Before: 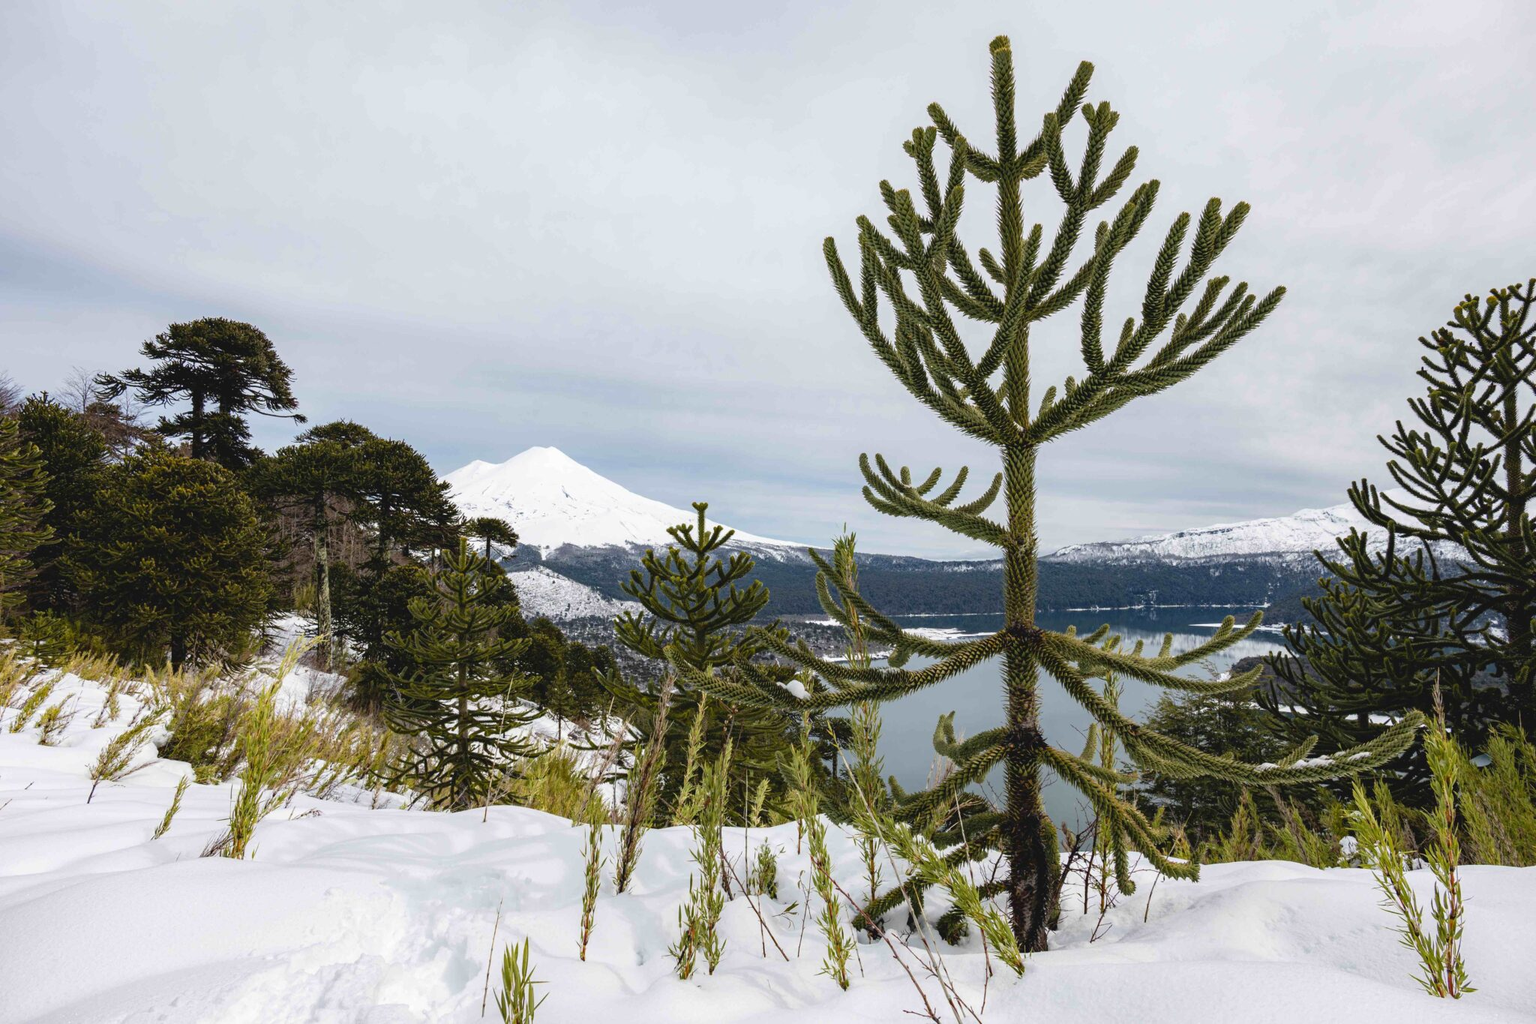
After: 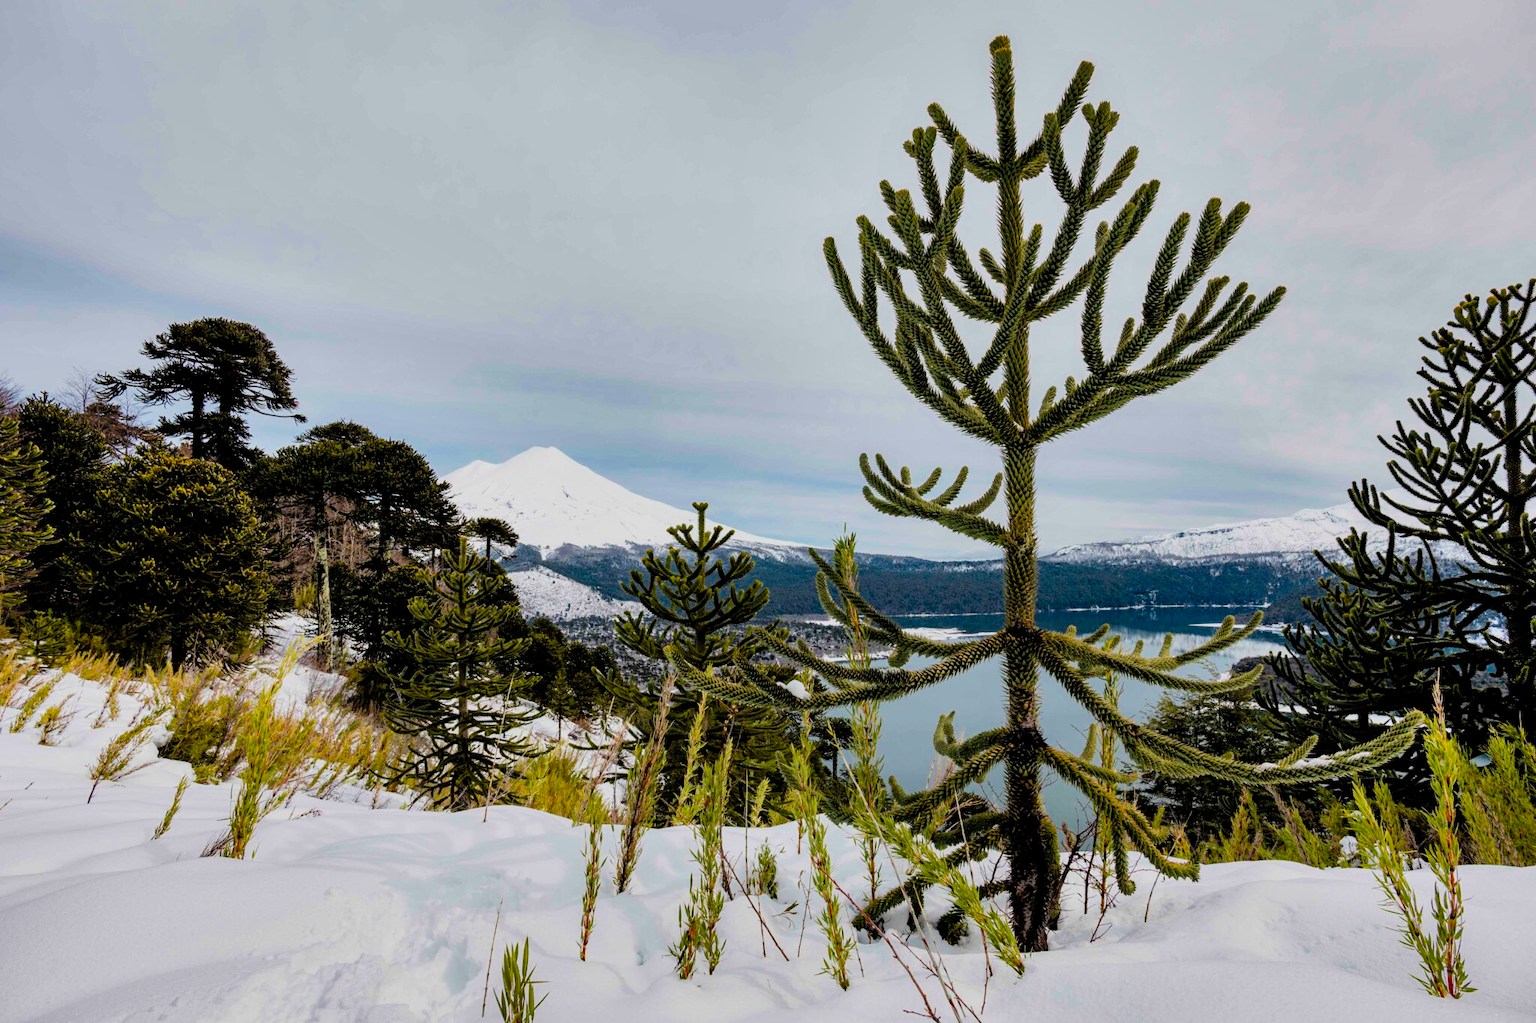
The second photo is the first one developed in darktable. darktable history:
rgb levels: preserve colors max RGB
shadows and highlights: shadows 52.42, soften with gaussian
filmic rgb: black relative exposure -7.75 EV, white relative exposure 4.4 EV, threshold 3 EV, target black luminance 0%, hardness 3.76, latitude 50.51%, contrast 1.074, highlights saturation mix 10%, shadows ↔ highlights balance -0.22%, color science v4 (2020), enable highlight reconstruction true
